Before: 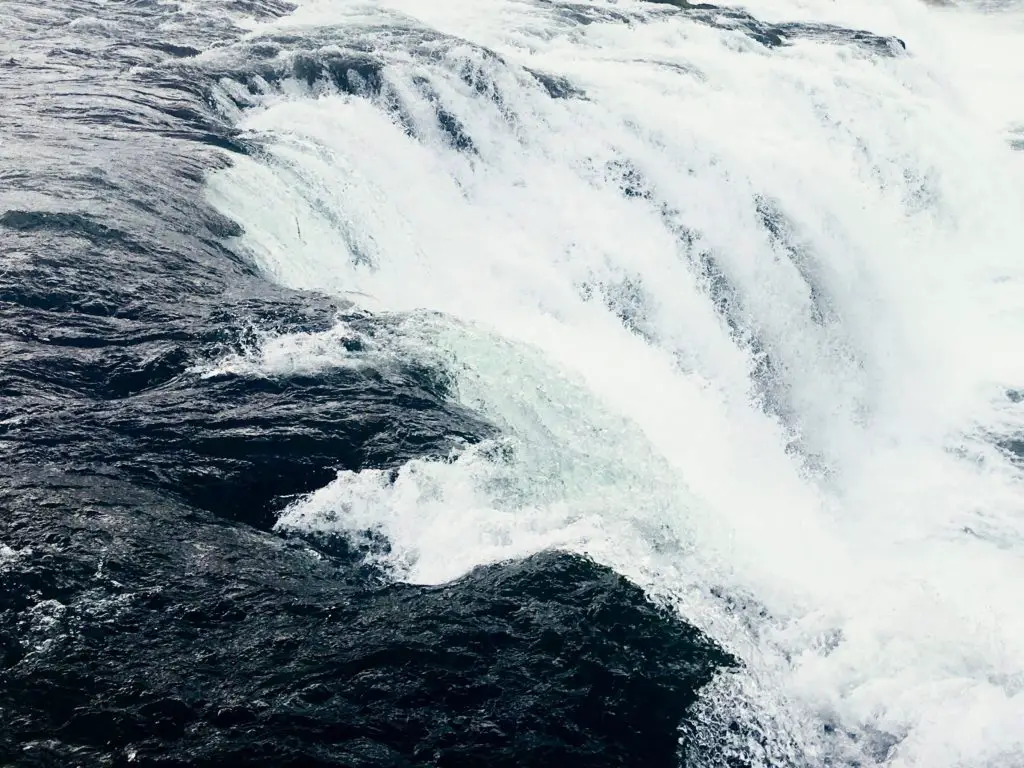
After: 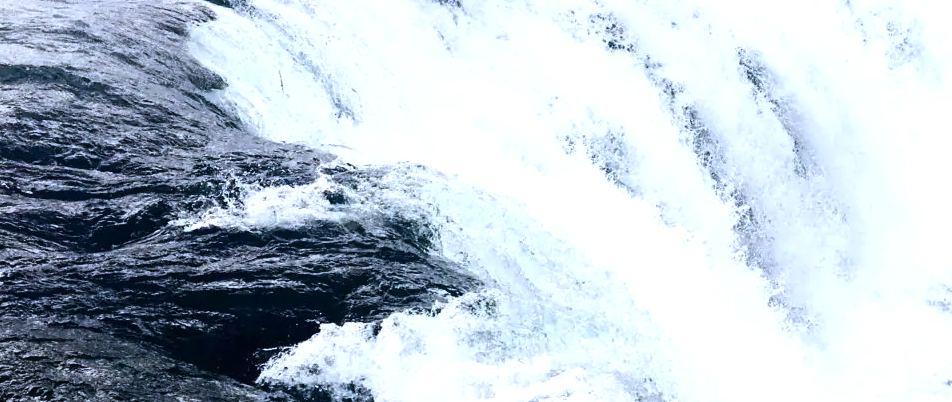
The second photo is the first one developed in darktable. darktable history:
tone equalizer: -8 EV -0.417 EV, -7 EV -0.389 EV, -6 EV -0.333 EV, -5 EV -0.222 EV, -3 EV 0.222 EV, -2 EV 0.333 EV, -1 EV 0.389 EV, +0 EV 0.417 EV, edges refinement/feathering 500, mask exposure compensation -1.57 EV, preserve details no
crop: left 1.744%, top 19.225%, right 5.069%, bottom 28.357%
white balance: red 0.967, blue 1.119, emerald 0.756
